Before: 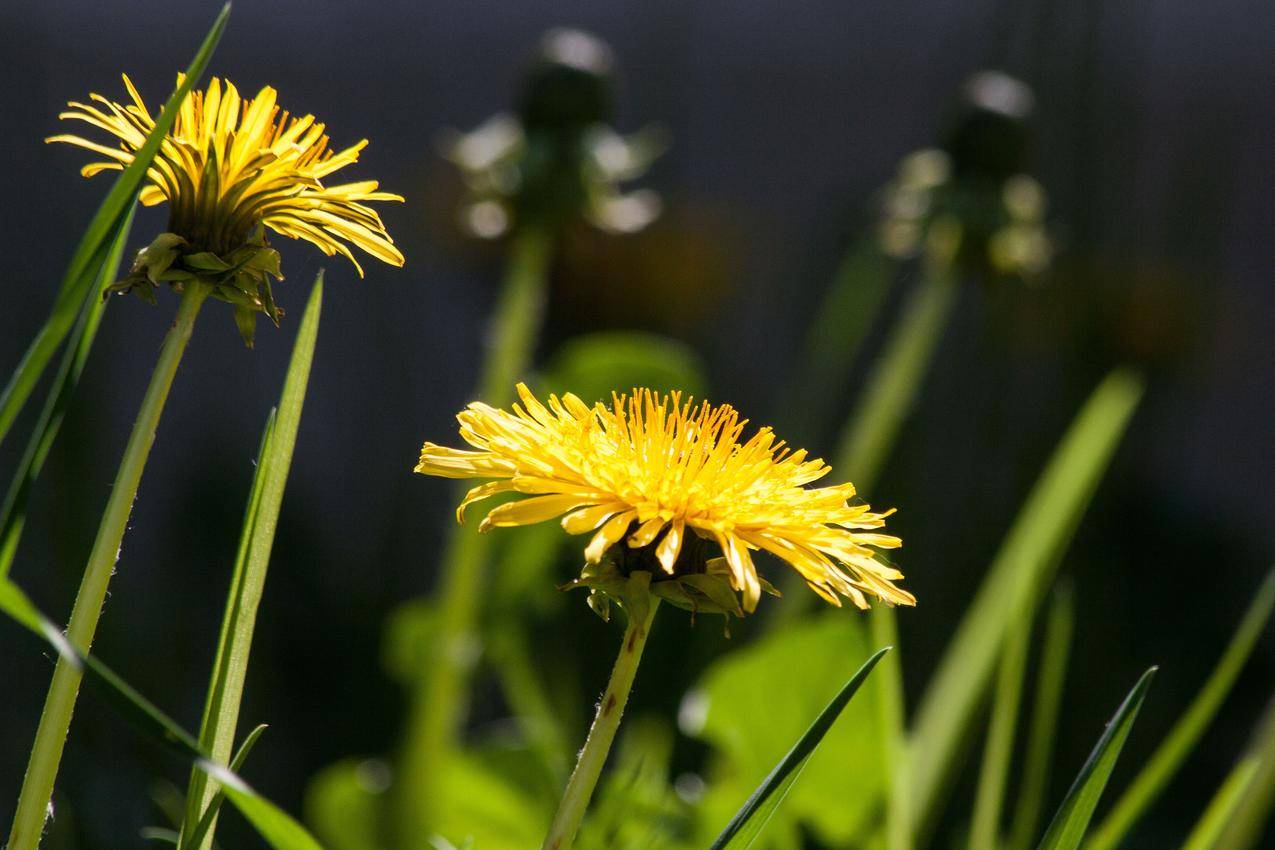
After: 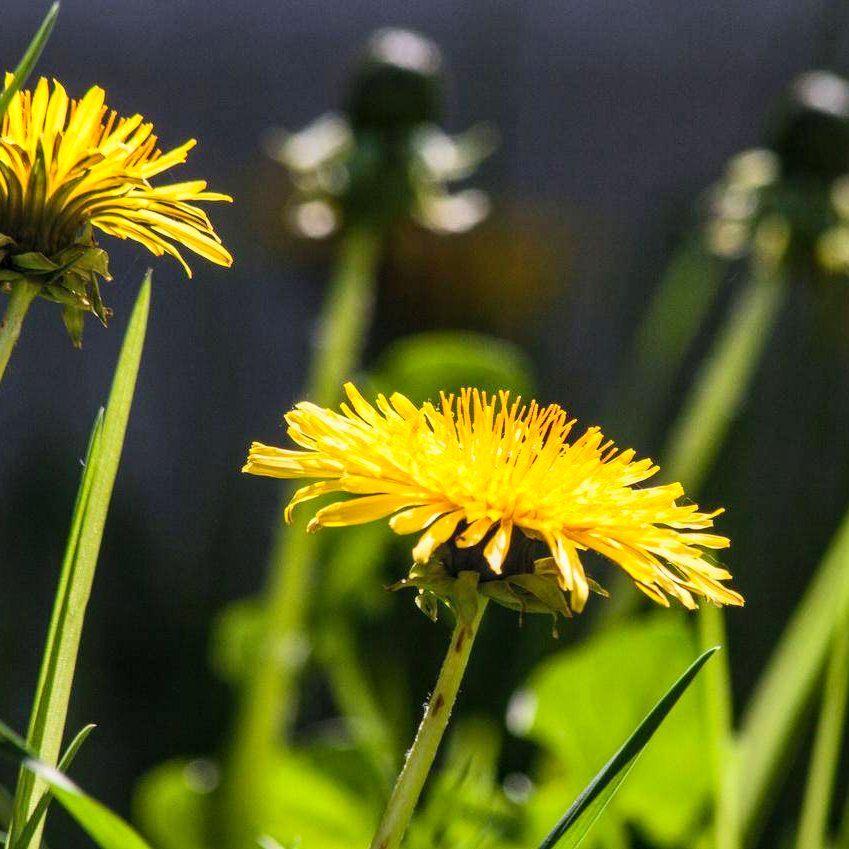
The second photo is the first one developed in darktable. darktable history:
contrast brightness saturation: contrast 0.2, brightness 0.16, saturation 0.22
local contrast: on, module defaults
shadows and highlights: shadows 37.27, highlights -28.18, soften with gaussian
crop and rotate: left 13.537%, right 19.796%
